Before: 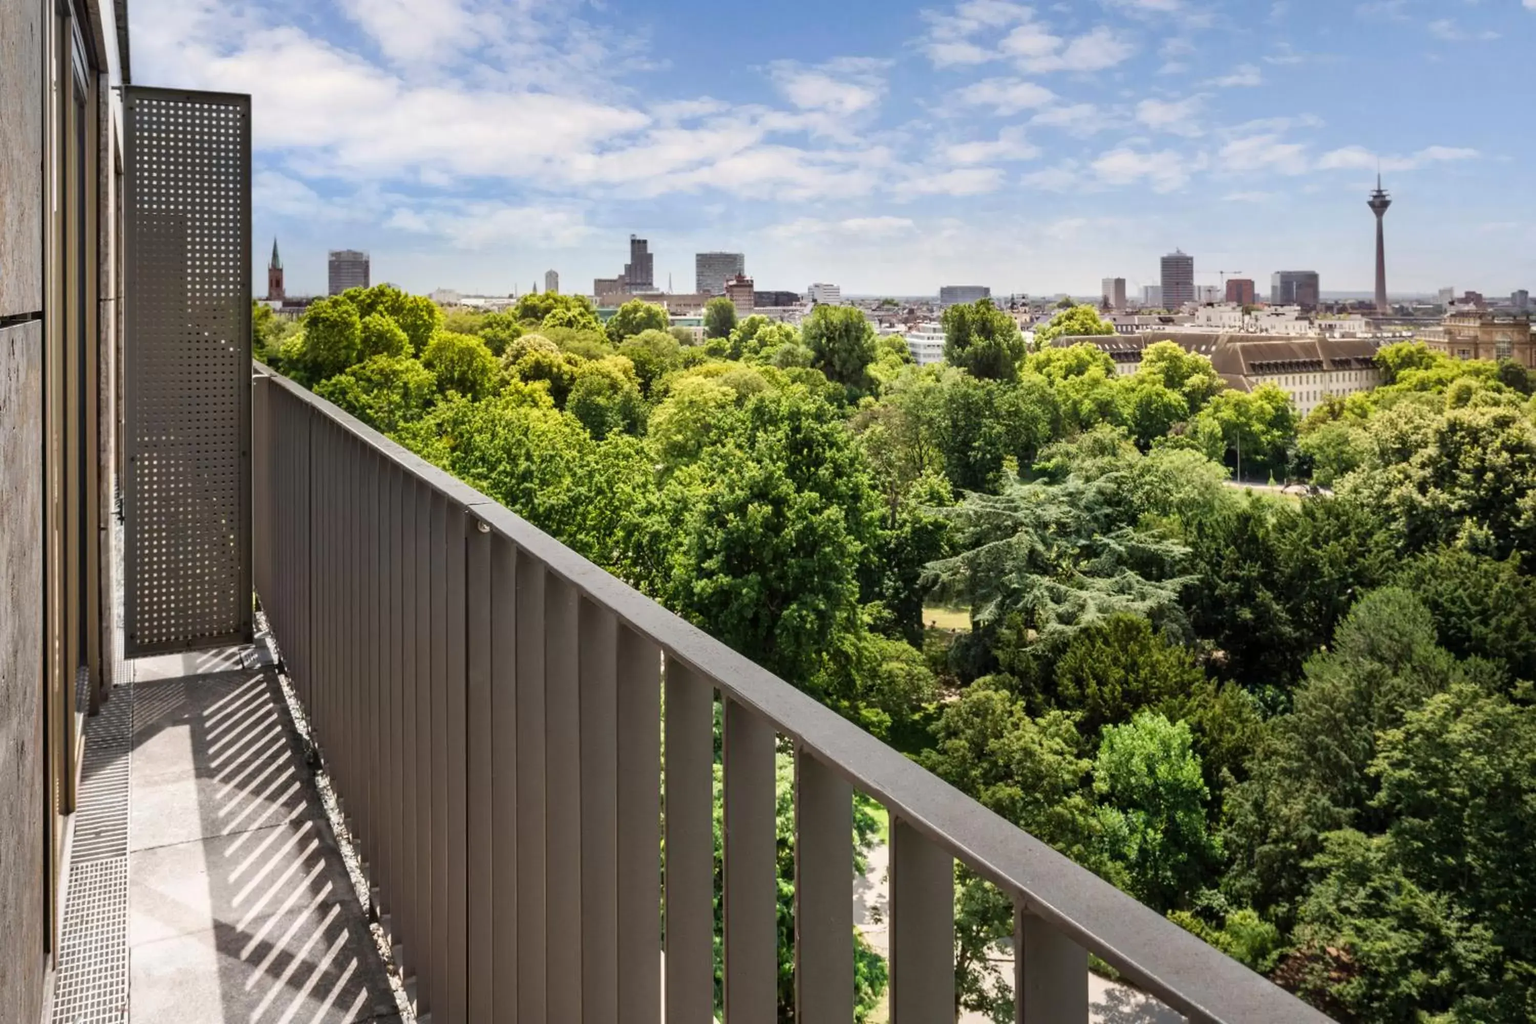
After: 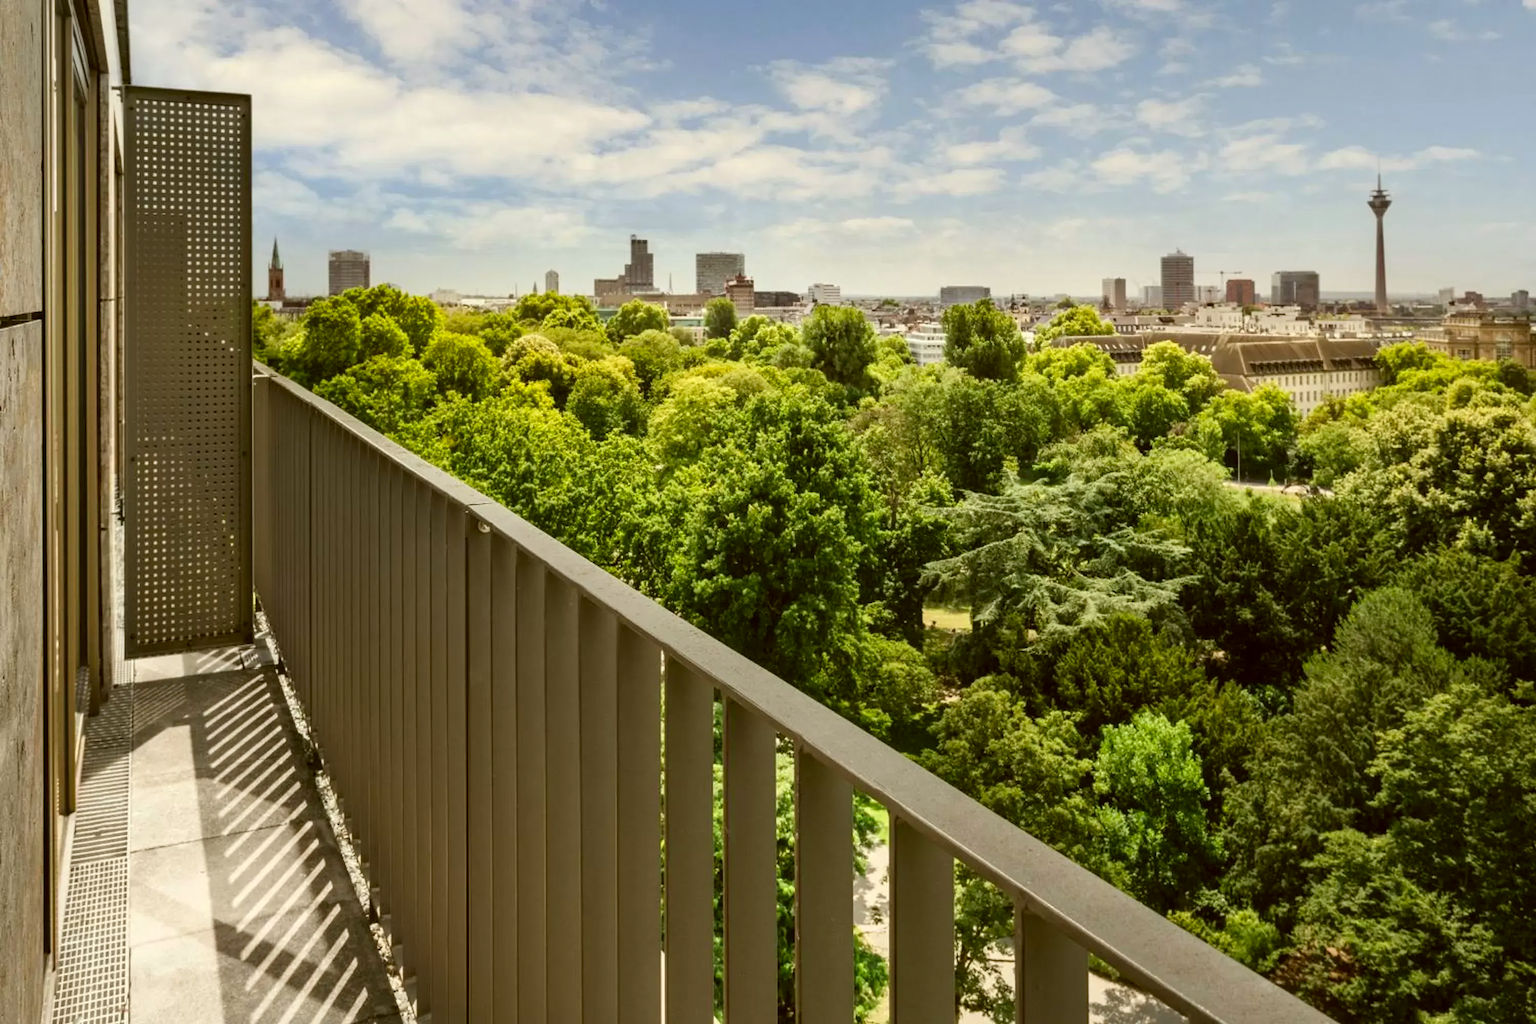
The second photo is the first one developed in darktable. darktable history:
color correction: highlights a* -1.8, highlights b* 10.35, shadows a* 0.936, shadows b* 19.72
